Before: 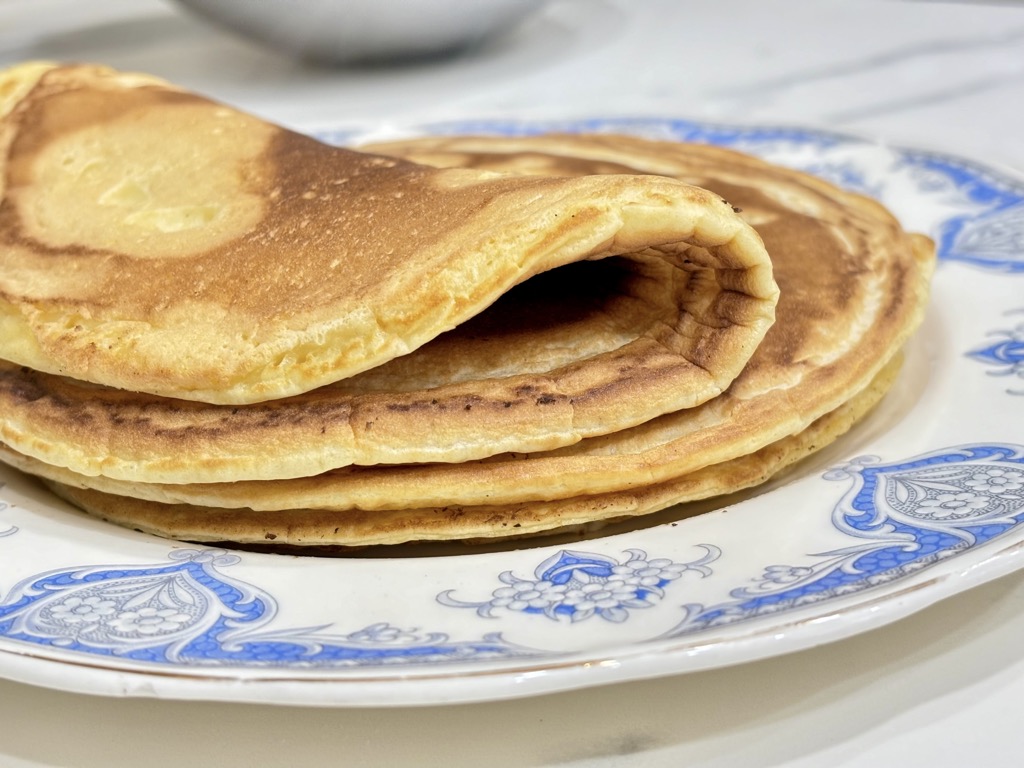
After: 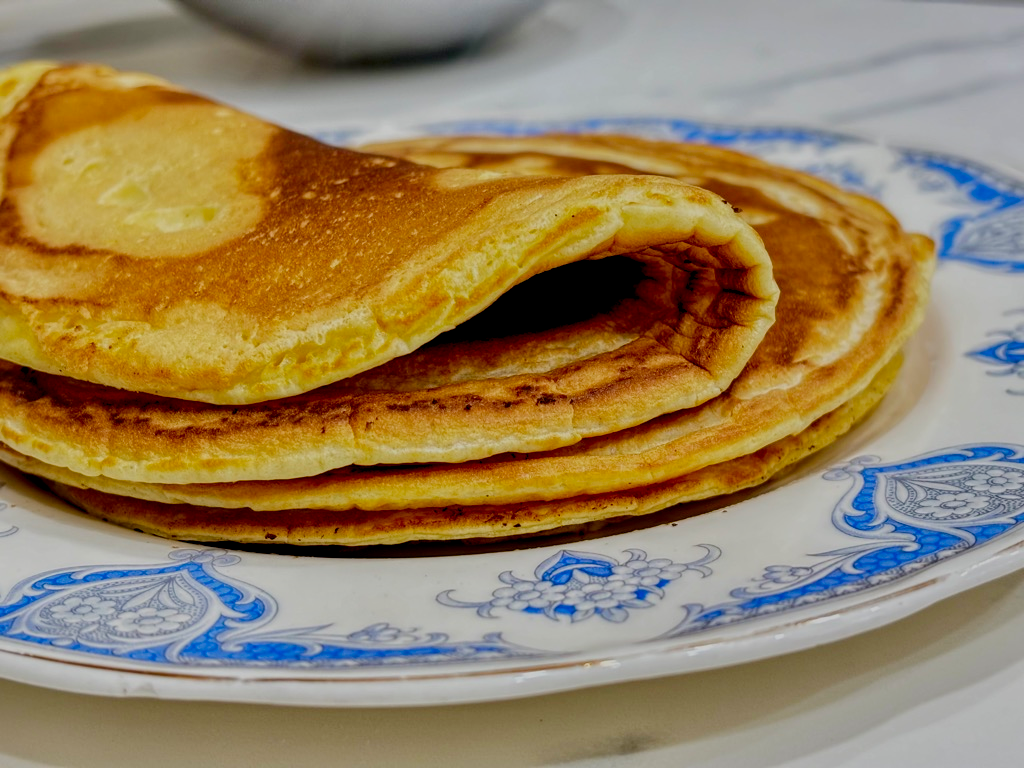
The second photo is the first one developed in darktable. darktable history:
filmic rgb: middle gray luminance 28.82%, black relative exposure -10.33 EV, white relative exposure 5.49 EV, target black luminance 0%, hardness 3.95, latitude 2.55%, contrast 1.12, highlights saturation mix 3.78%, shadows ↔ highlights balance 14.73%, add noise in highlights 0.001, preserve chrominance no, color science v3 (2019), use custom middle-gray values true, contrast in highlights soft
local contrast: highlights 39%, shadows 61%, detail 137%, midtone range 0.507
exposure: exposure -0.17 EV, compensate highlight preservation false
contrast brightness saturation: saturation 0.492
